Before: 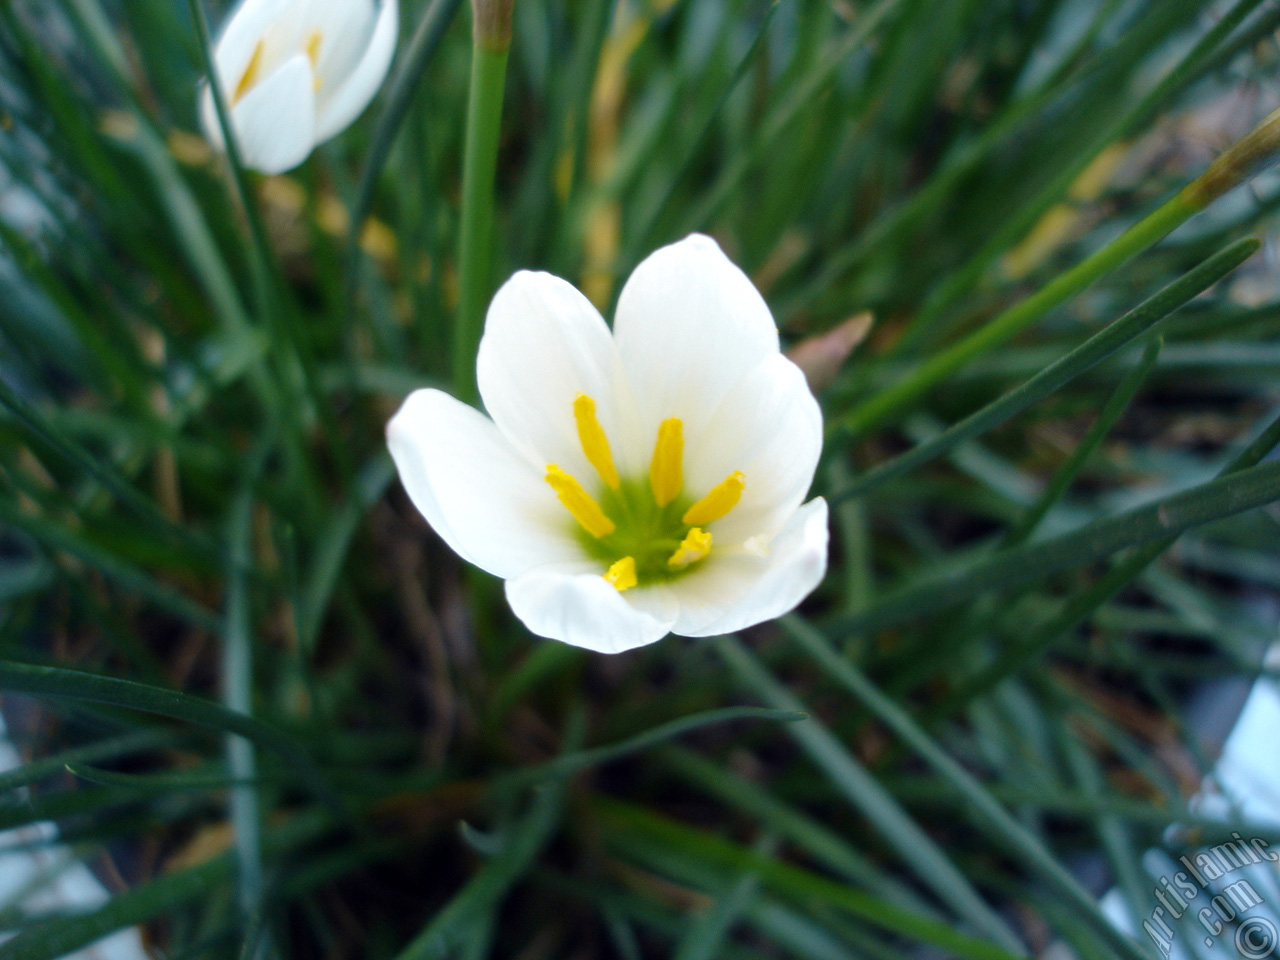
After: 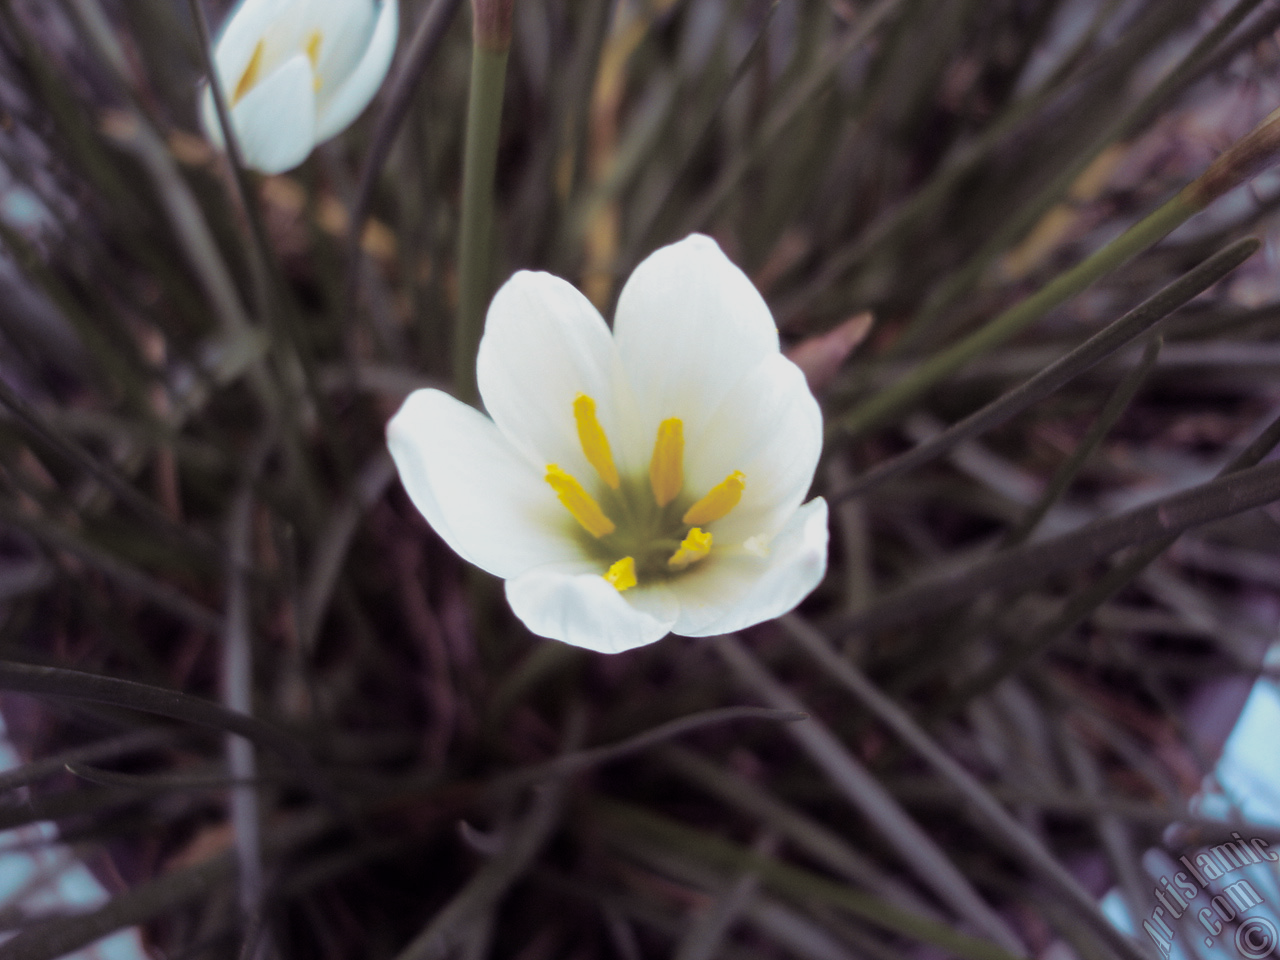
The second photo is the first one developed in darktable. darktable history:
split-toning: shadows › hue 316.8°, shadows › saturation 0.47, highlights › hue 201.6°, highlights › saturation 0, balance -41.97, compress 28.01%
exposure: exposure -0.36 EV, compensate highlight preservation false
